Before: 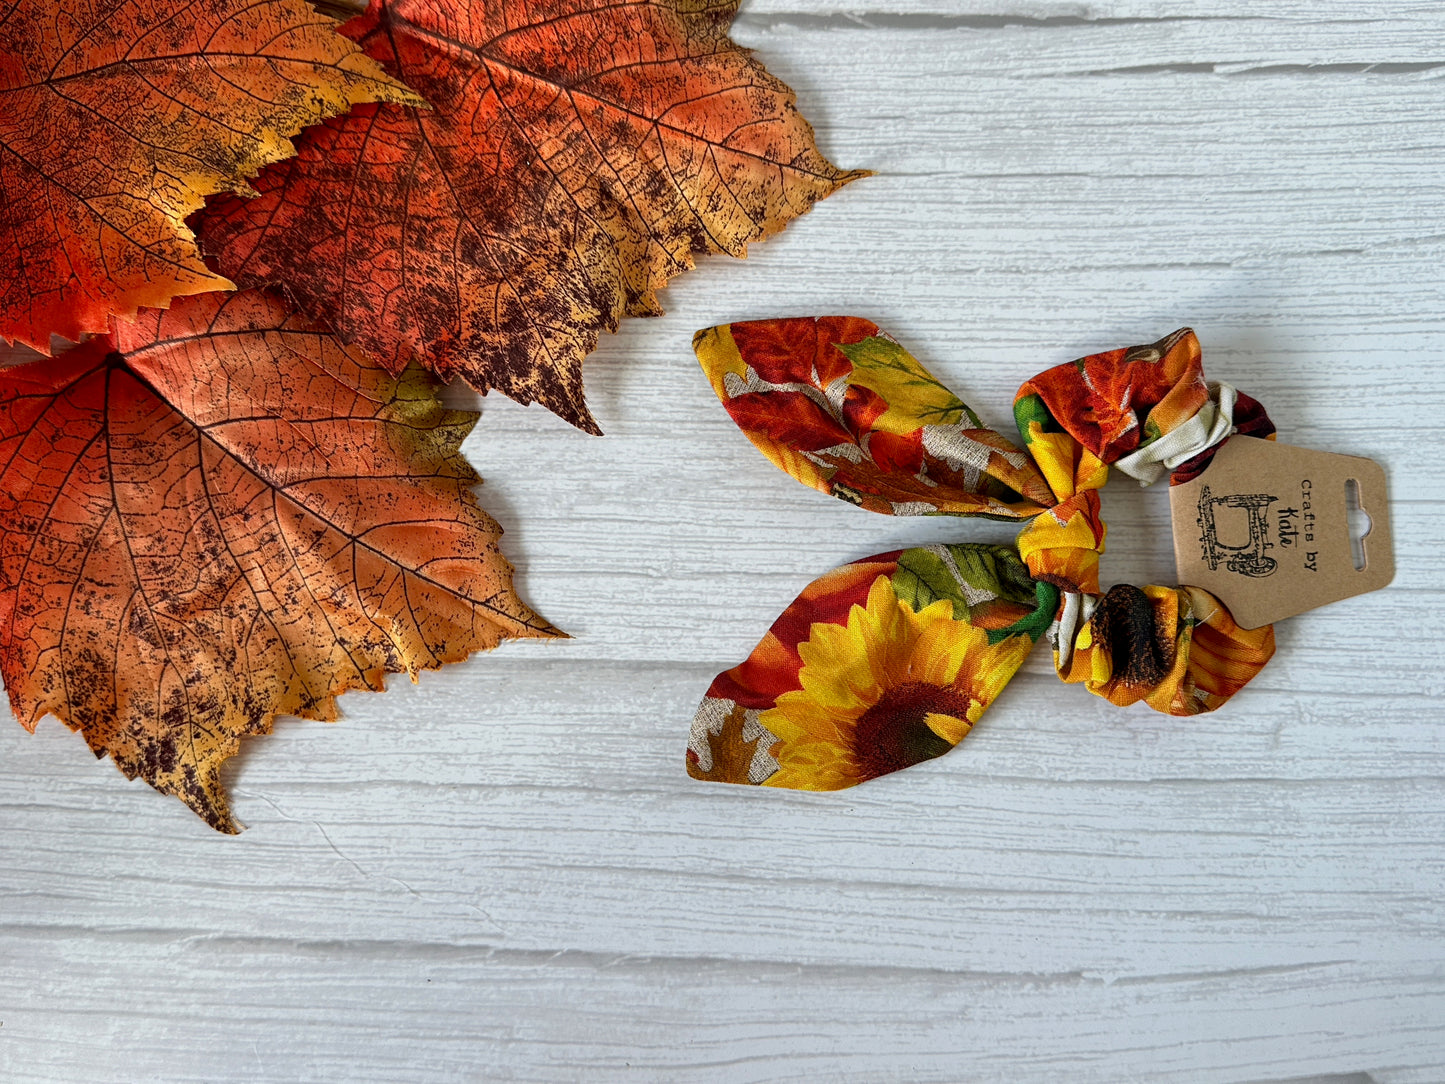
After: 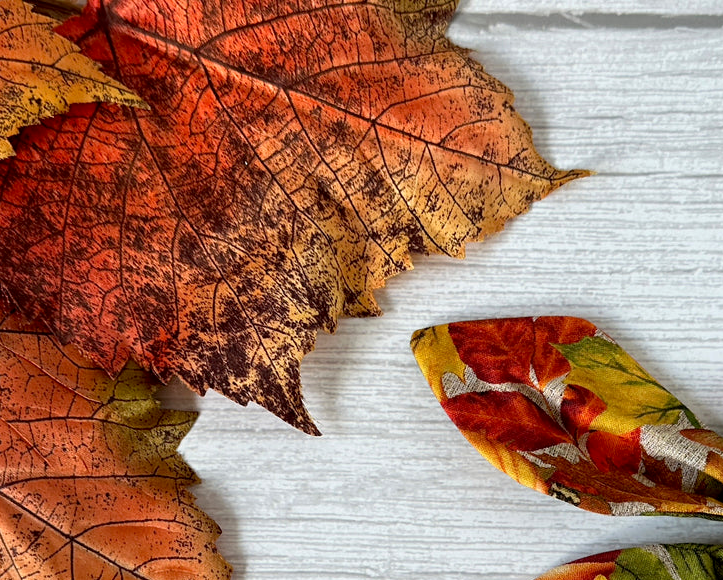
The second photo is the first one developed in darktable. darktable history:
exposure: black level correction 0.002, exposure 0.15 EV, compensate highlight preservation false
crop: left 19.556%, right 30.401%, bottom 46.458%
